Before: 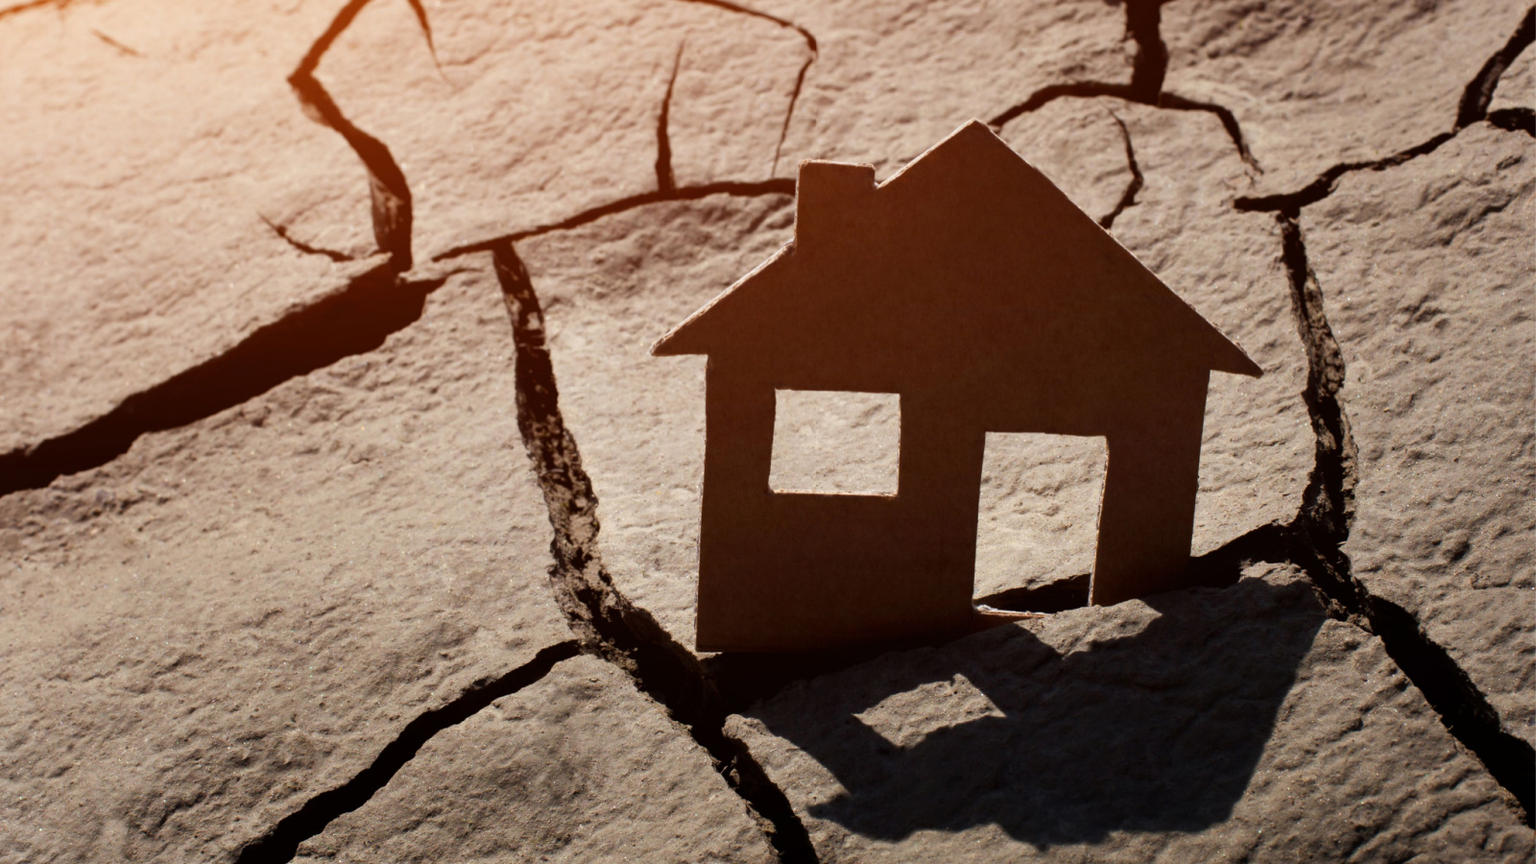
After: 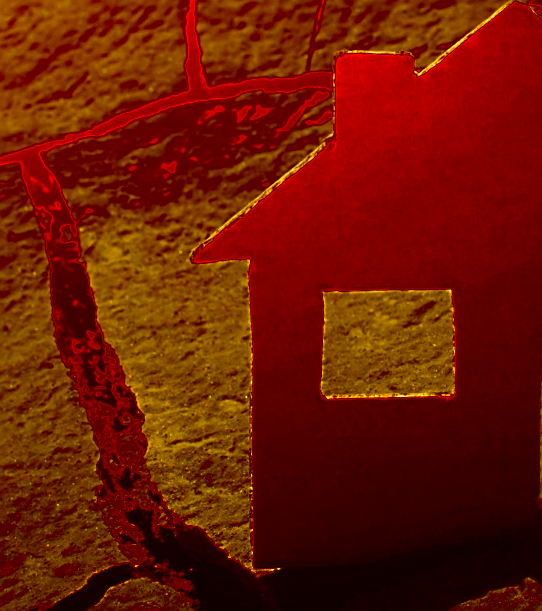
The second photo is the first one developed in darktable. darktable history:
rotate and perspective: rotation -3°, crop left 0.031, crop right 0.968, crop top 0.07, crop bottom 0.93
contrast brightness saturation: brightness -1, saturation 1
sharpen: on, module defaults
crop and rotate: left 29.476%, top 10.214%, right 35.32%, bottom 17.333%
exposure: black level correction 0.1, exposure -0.092 EV, compensate highlight preservation false
white balance: red 1.08, blue 0.791
